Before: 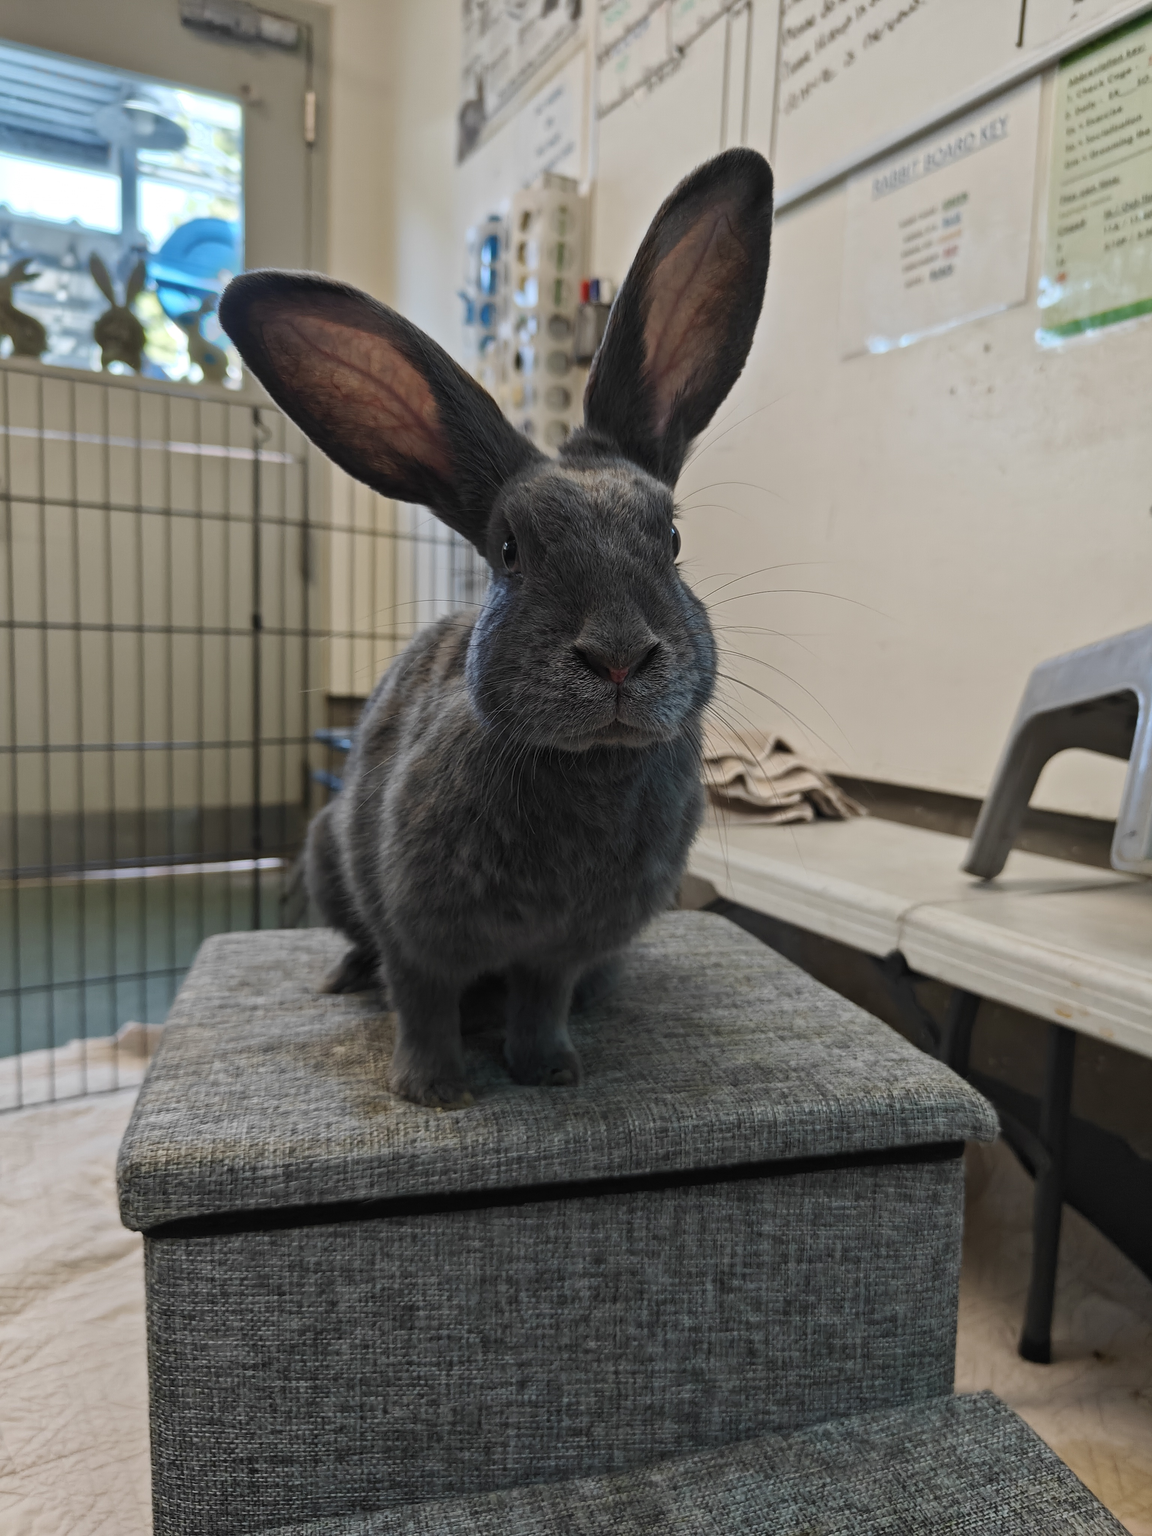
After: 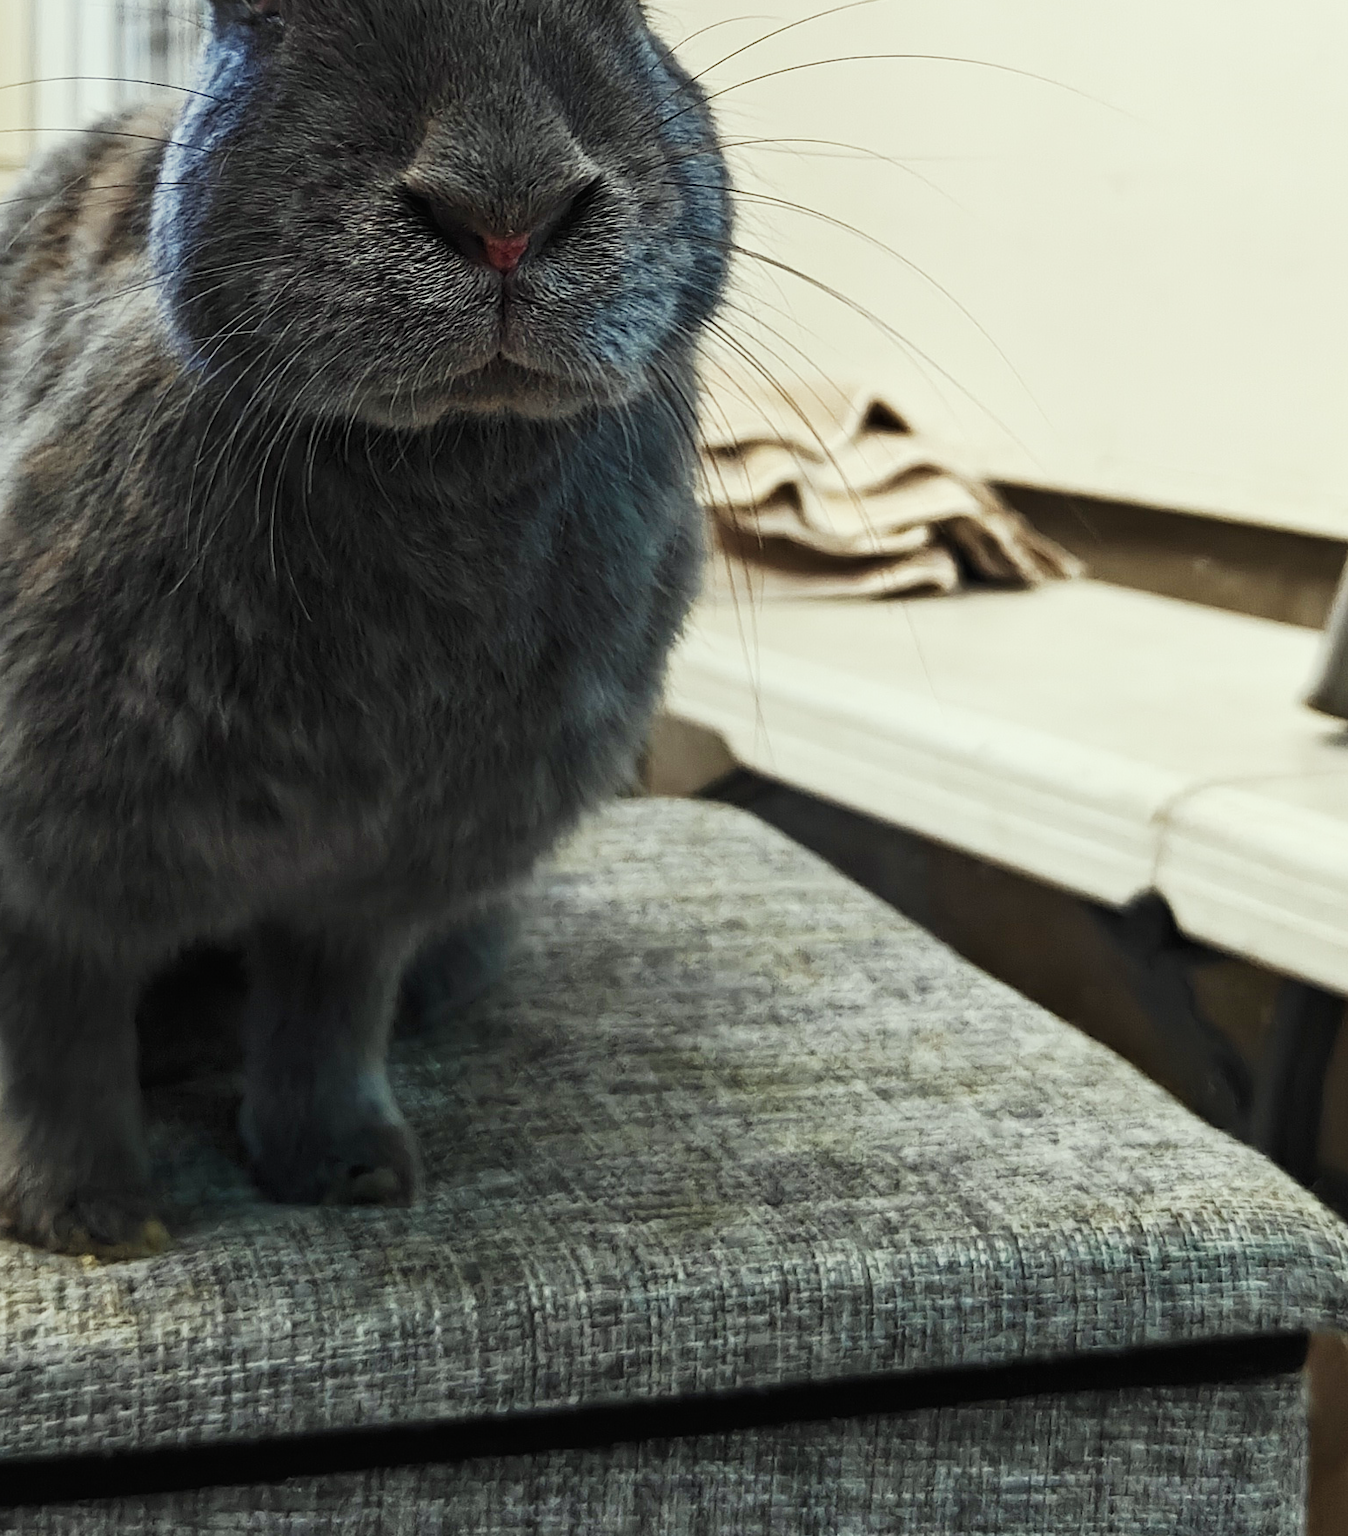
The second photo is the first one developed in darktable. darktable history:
crop: left 34.813%, top 36.909%, right 14.734%, bottom 19.98%
color correction: highlights a* -4.75, highlights b* 5.03, saturation 0.966
tone equalizer: -8 EV 0.251 EV, -7 EV 0.411 EV, -6 EV 0.441 EV, -5 EV 0.215 EV, -3 EV -0.243 EV, -2 EV -0.414 EV, -1 EV -0.391 EV, +0 EV -0.277 EV
exposure: exposure 0.075 EV, compensate highlight preservation false
base curve: curves: ch0 [(0, 0) (0.007, 0.004) (0.027, 0.03) (0.046, 0.07) (0.207, 0.54) (0.442, 0.872) (0.673, 0.972) (1, 1)], preserve colors none
